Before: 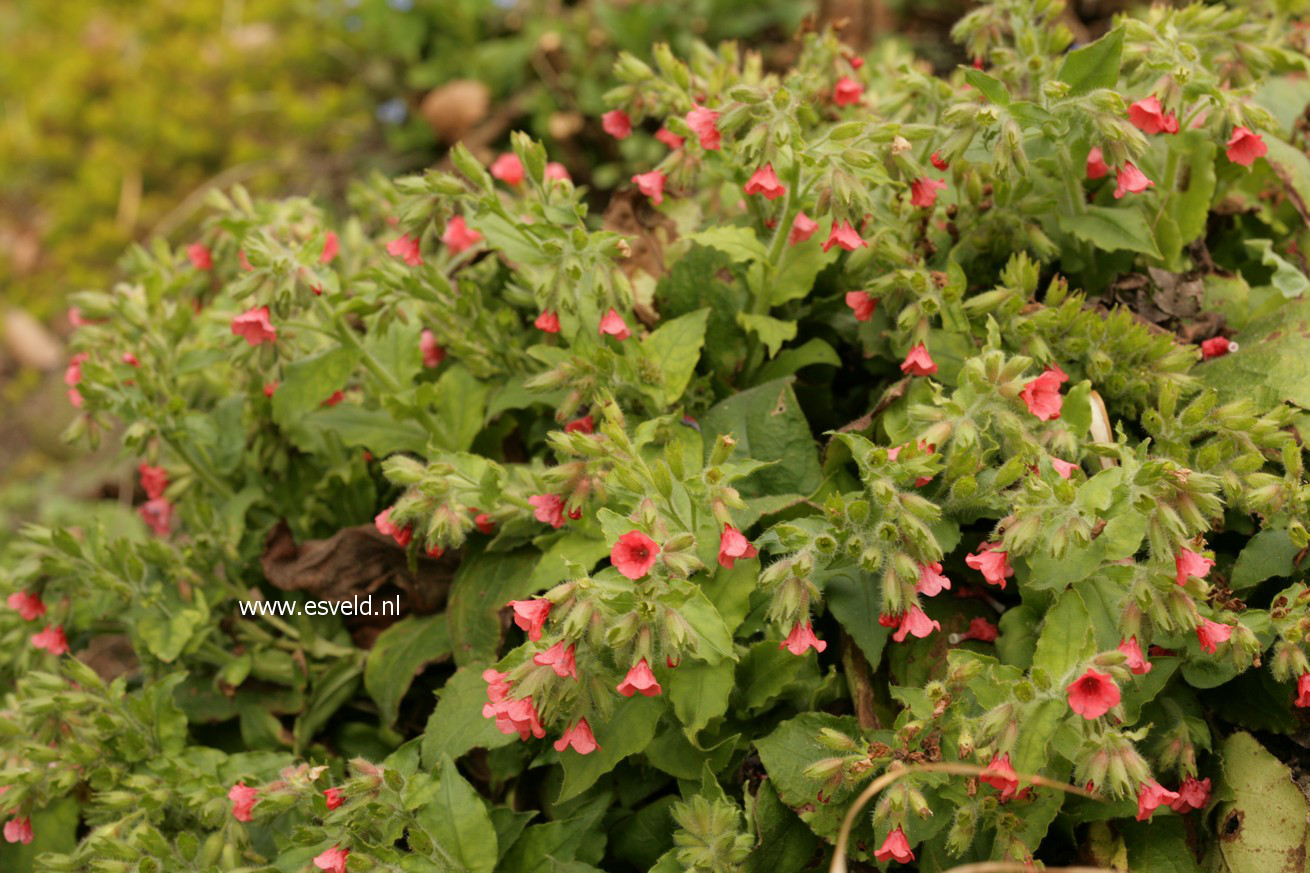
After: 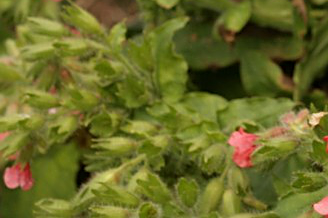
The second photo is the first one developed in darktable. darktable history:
sharpen: on, module defaults
crop: left 0%, top 74.933%, right 74.933%
